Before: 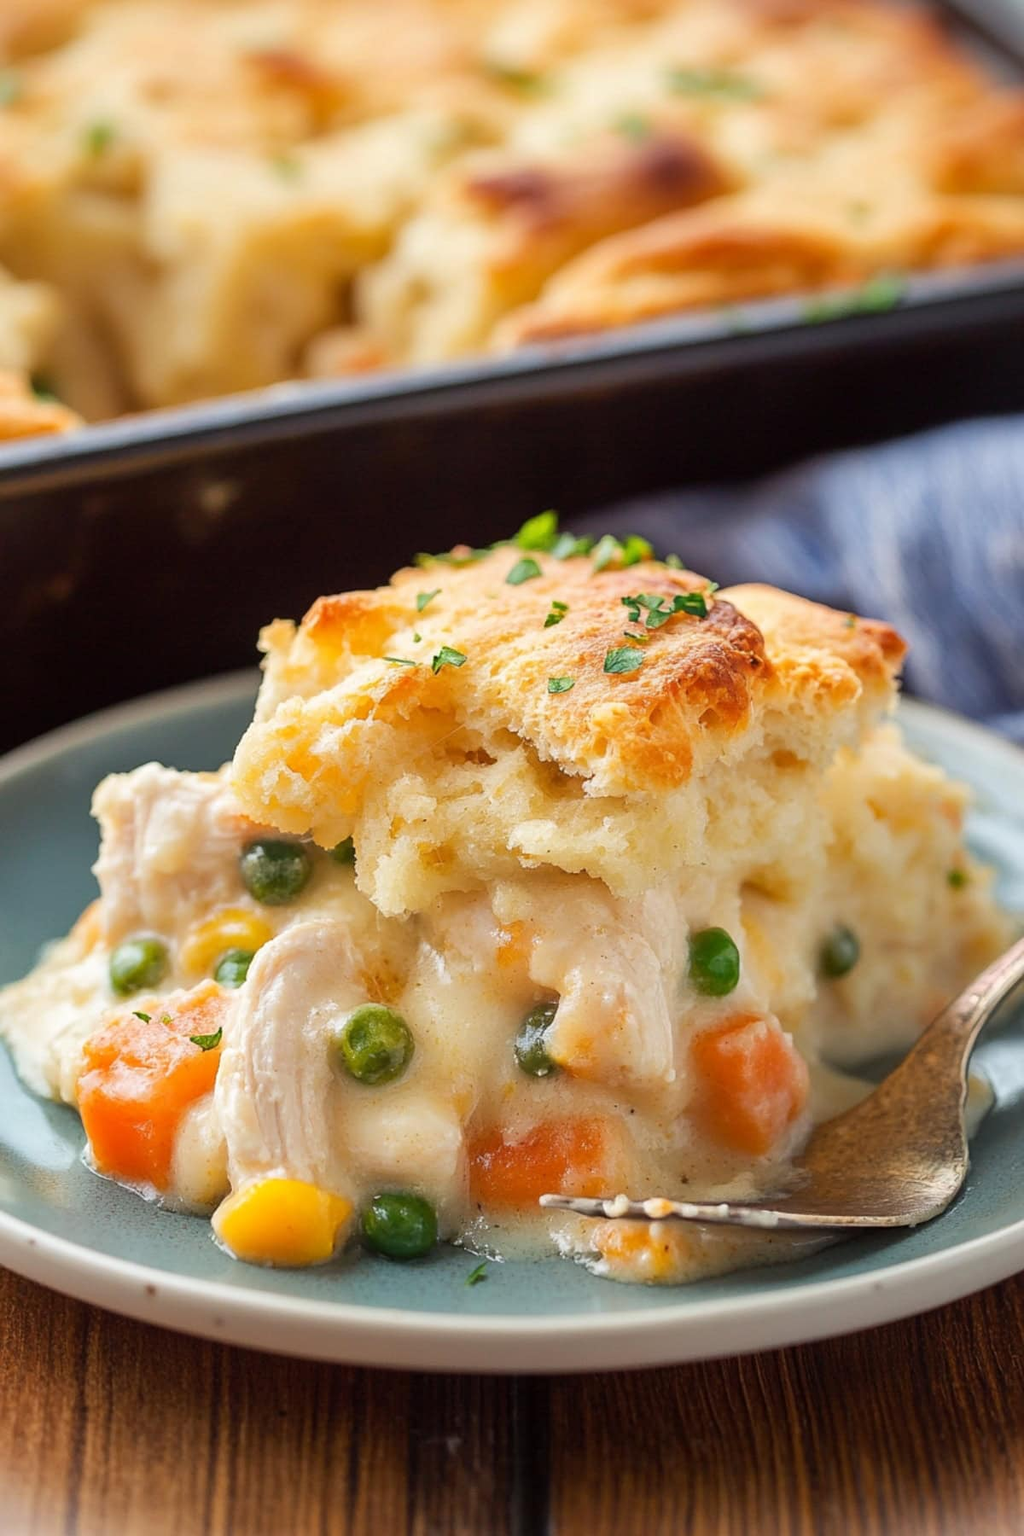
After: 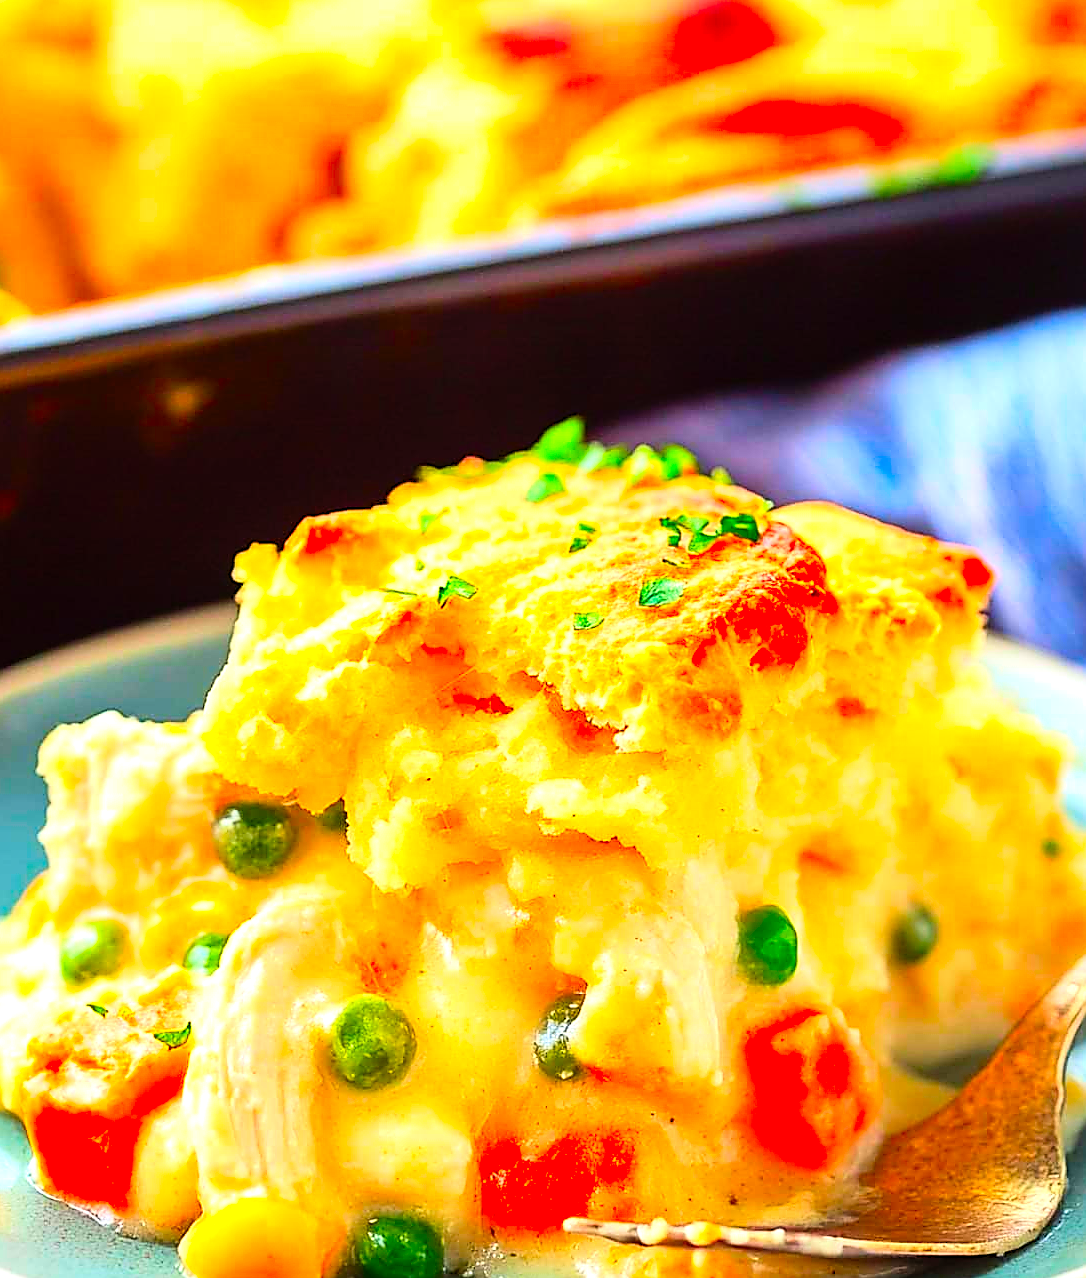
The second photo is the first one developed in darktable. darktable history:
contrast brightness saturation: contrast 0.197, brightness 0.166, saturation 0.227
crop: left 5.768%, top 10.146%, right 3.701%, bottom 18.819%
velvia: strength 15.47%
color correction: highlights b* 0.004, saturation 2.1
tone equalizer: -8 EV -0.775 EV, -7 EV -0.71 EV, -6 EV -0.635 EV, -5 EV -0.402 EV, -3 EV 0.369 EV, -2 EV 0.6 EV, -1 EV 0.686 EV, +0 EV 0.765 EV
sharpen: radius 1.366, amount 1.256, threshold 0.759
